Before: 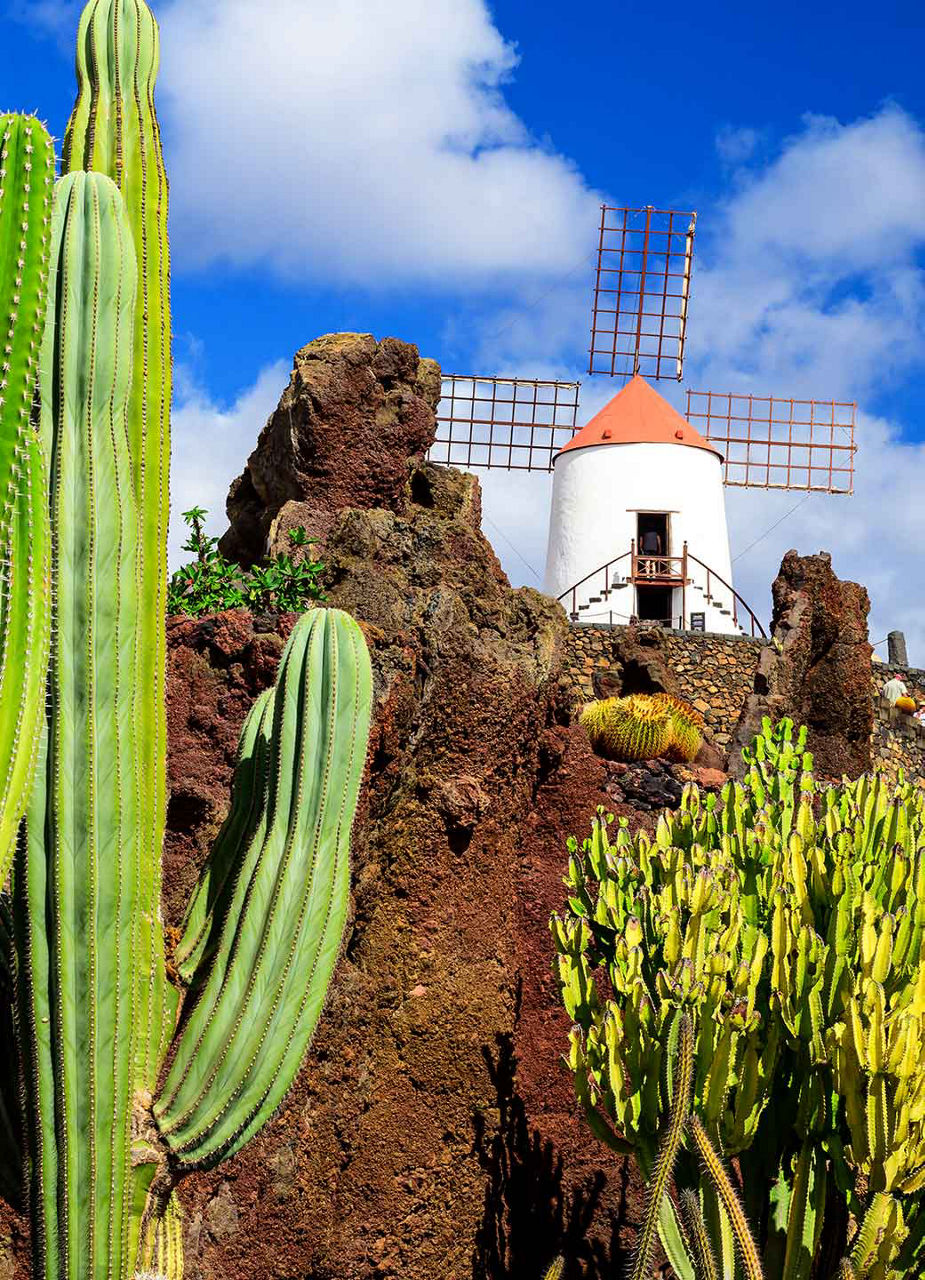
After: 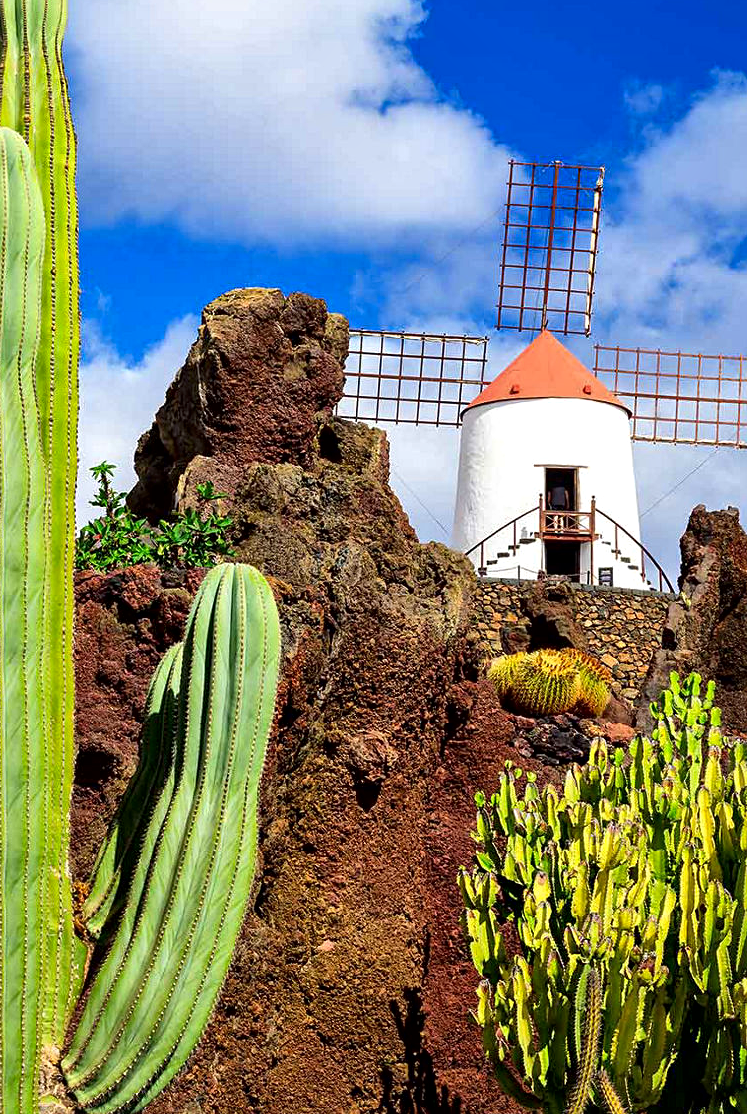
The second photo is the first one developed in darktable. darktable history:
contrast brightness saturation: contrast 0.039, saturation 0.07
crop: left 9.995%, top 3.561%, right 9.188%, bottom 9.354%
local contrast: mode bilateral grid, contrast 20, coarseness 51, detail 150%, midtone range 0.2
sharpen: amount 0.208
